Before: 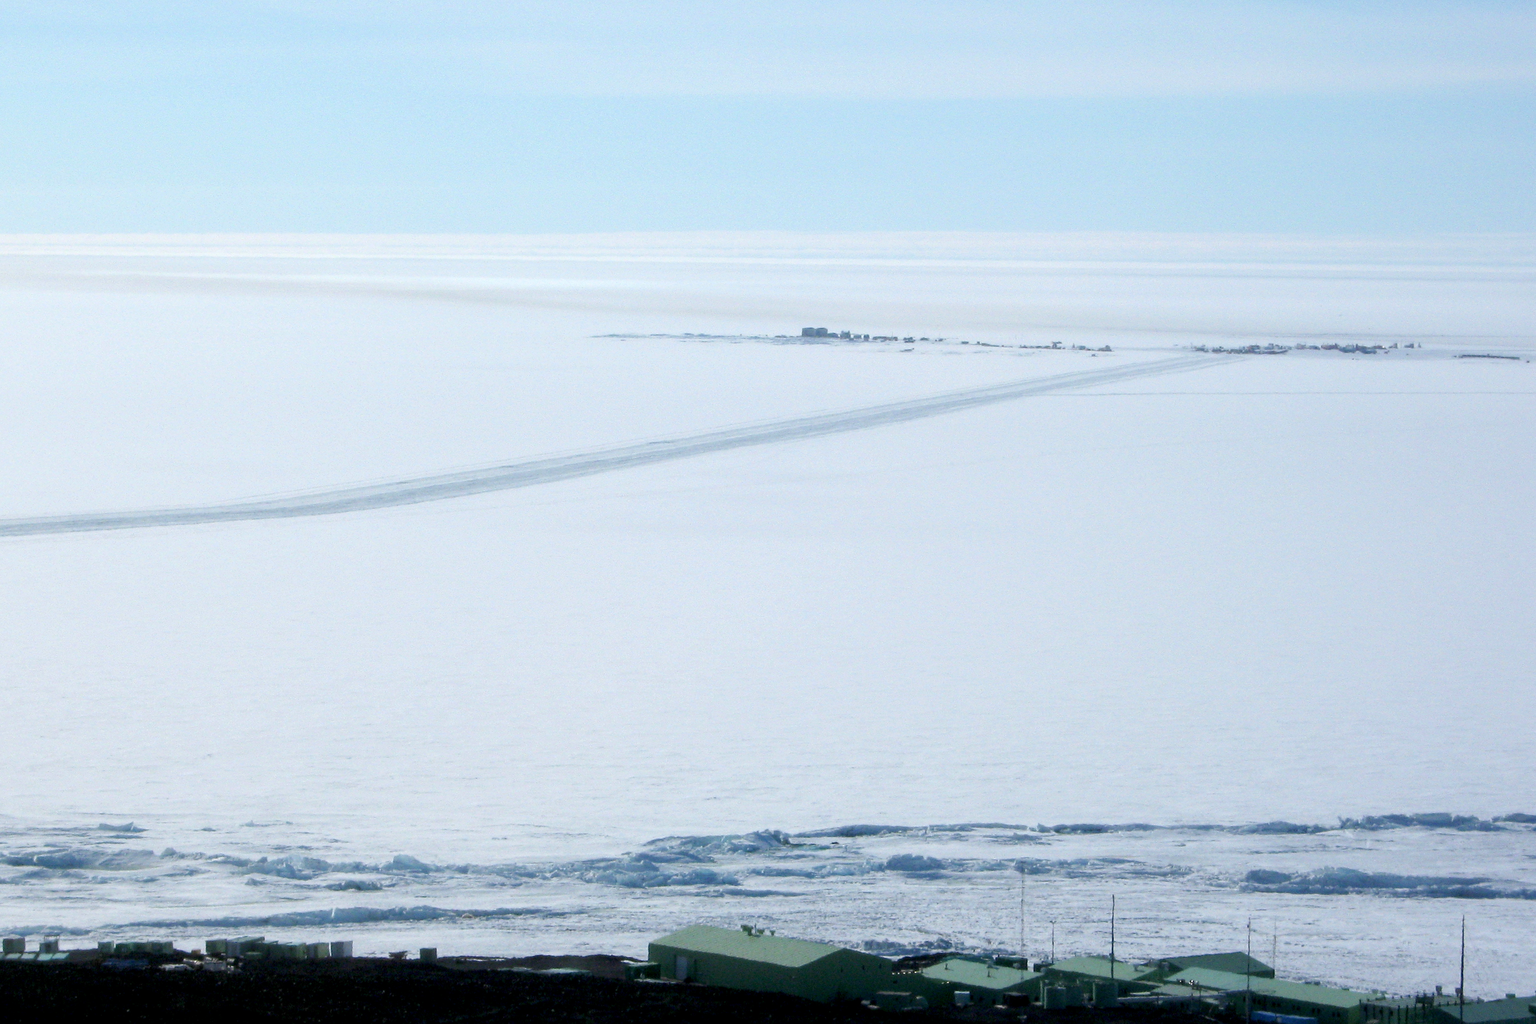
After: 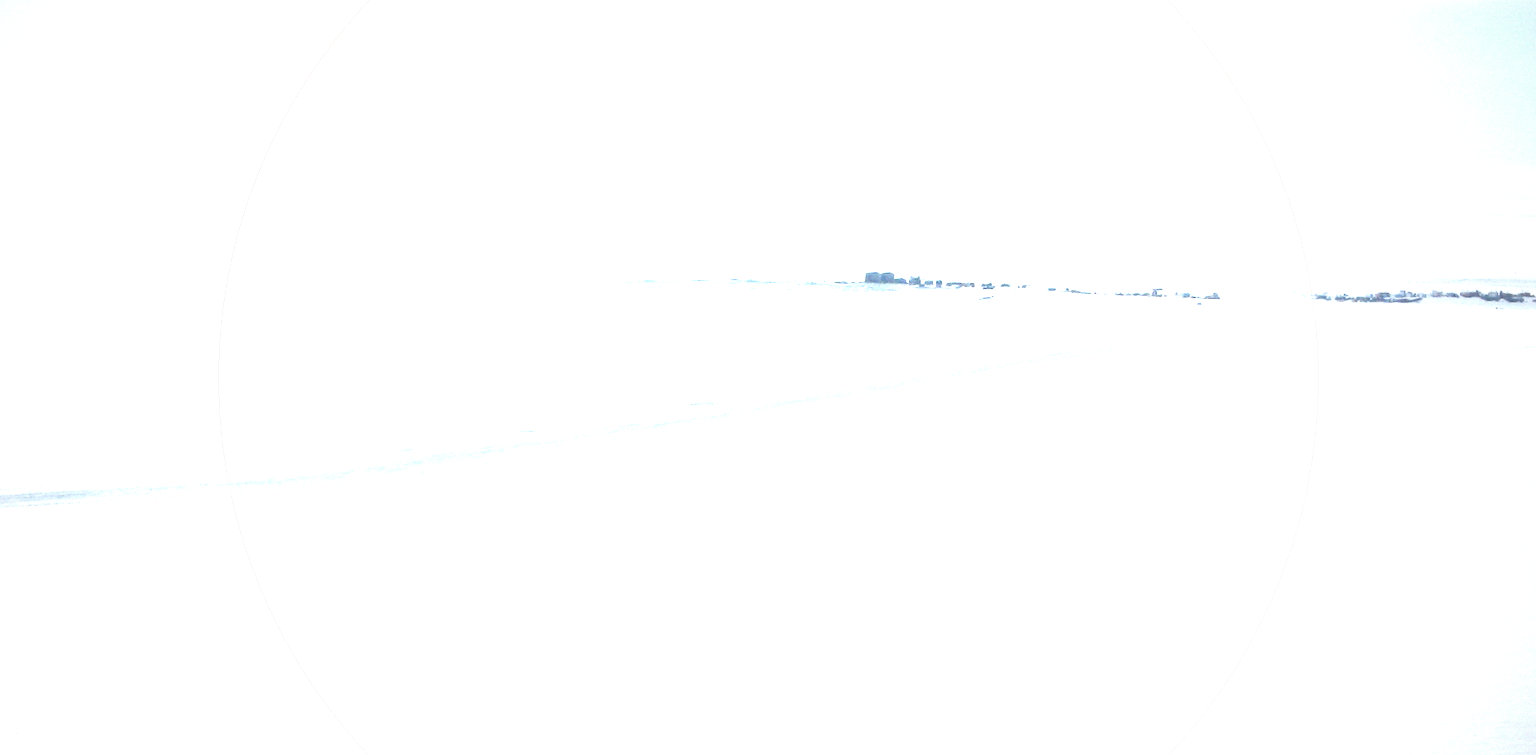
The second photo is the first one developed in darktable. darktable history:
crop: left 3.107%, top 8.87%, right 9.625%, bottom 26.742%
exposure: exposure 1 EV, compensate highlight preservation false
vignetting: fall-off start 71.46%, unbound false
tone equalizer: -8 EV -0.001 EV, -7 EV 0.002 EV, -6 EV -0.005 EV, -5 EV -0.009 EV, -4 EV -0.069 EV, -3 EV -0.214 EV, -2 EV -0.296 EV, -1 EV 0.107 EV, +0 EV 0.295 EV, edges refinement/feathering 500, mask exposure compensation -1.57 EV, preserve details no
